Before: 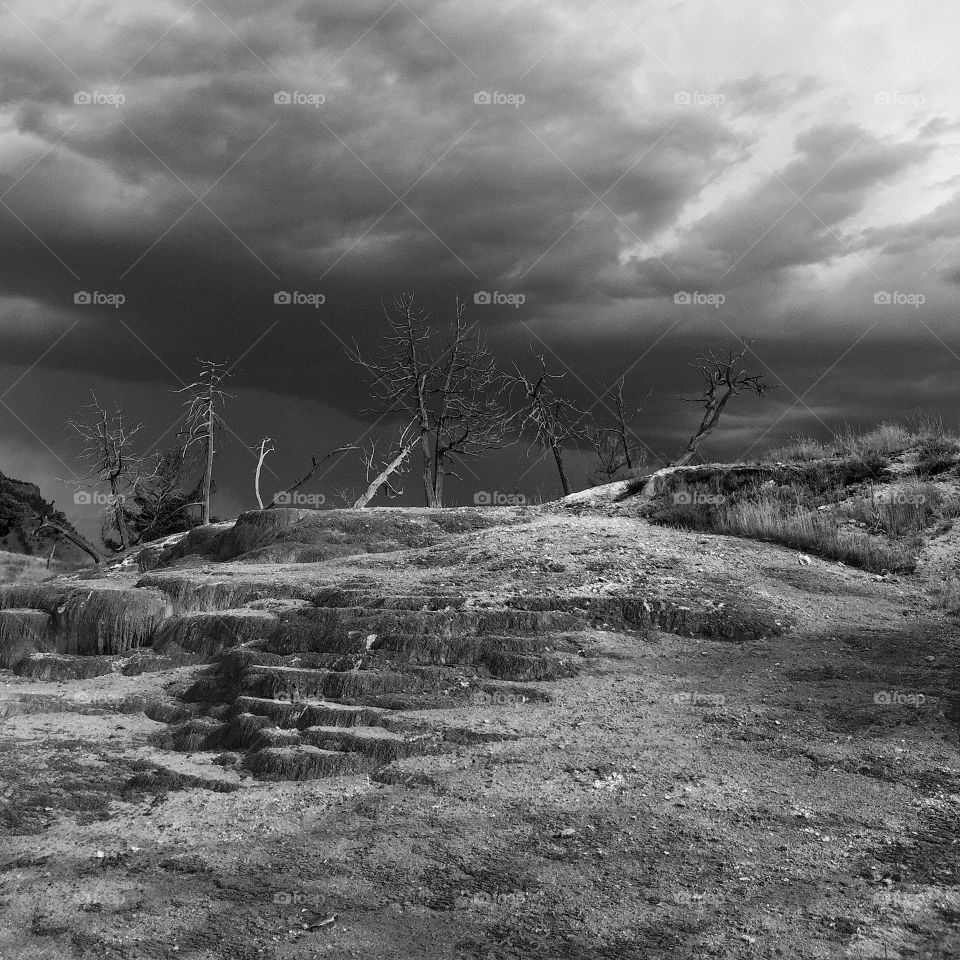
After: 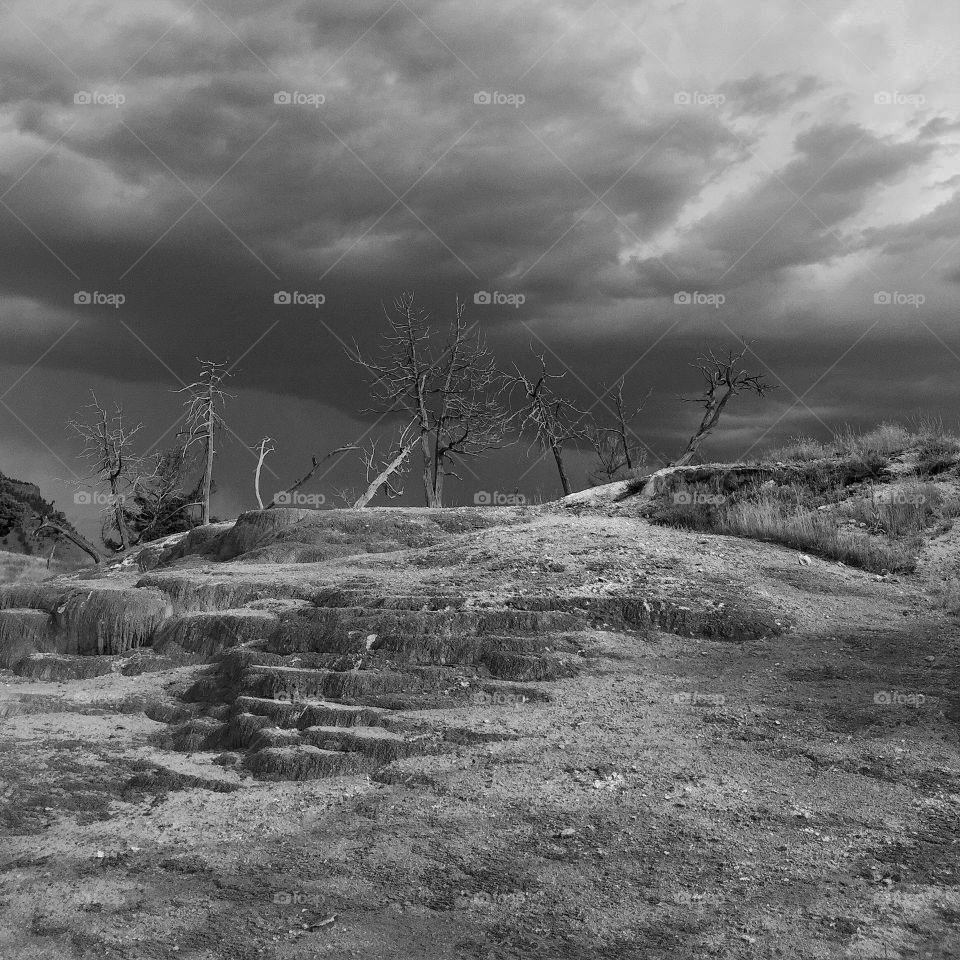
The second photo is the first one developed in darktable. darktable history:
shadows and highlights: shadows 59.76, highlights -60.01, highlights color adjustment 52.77%
